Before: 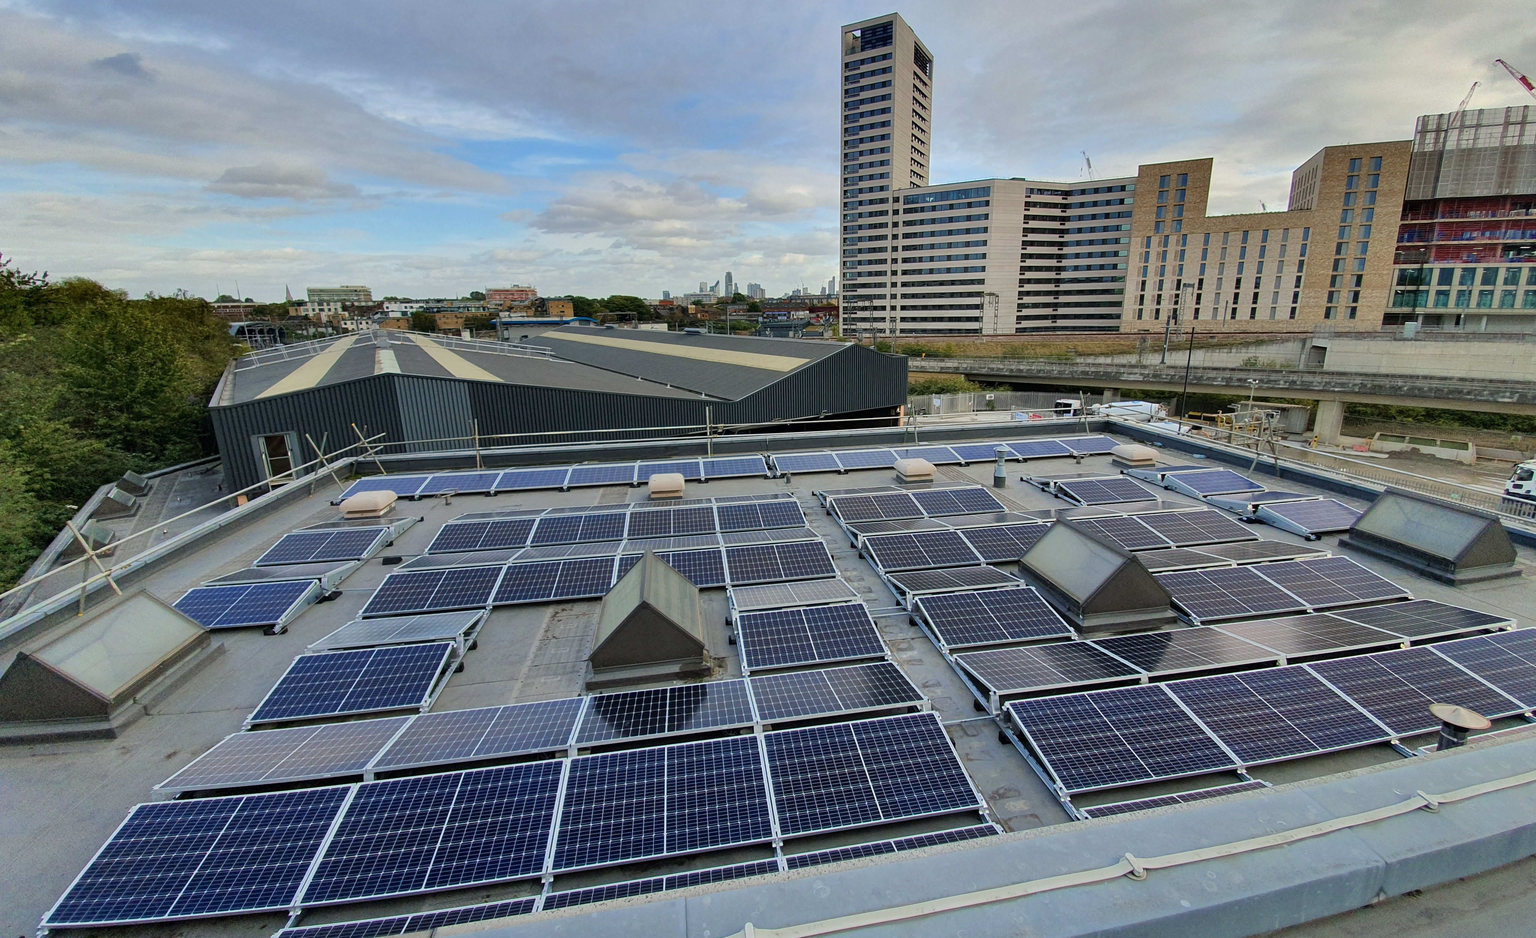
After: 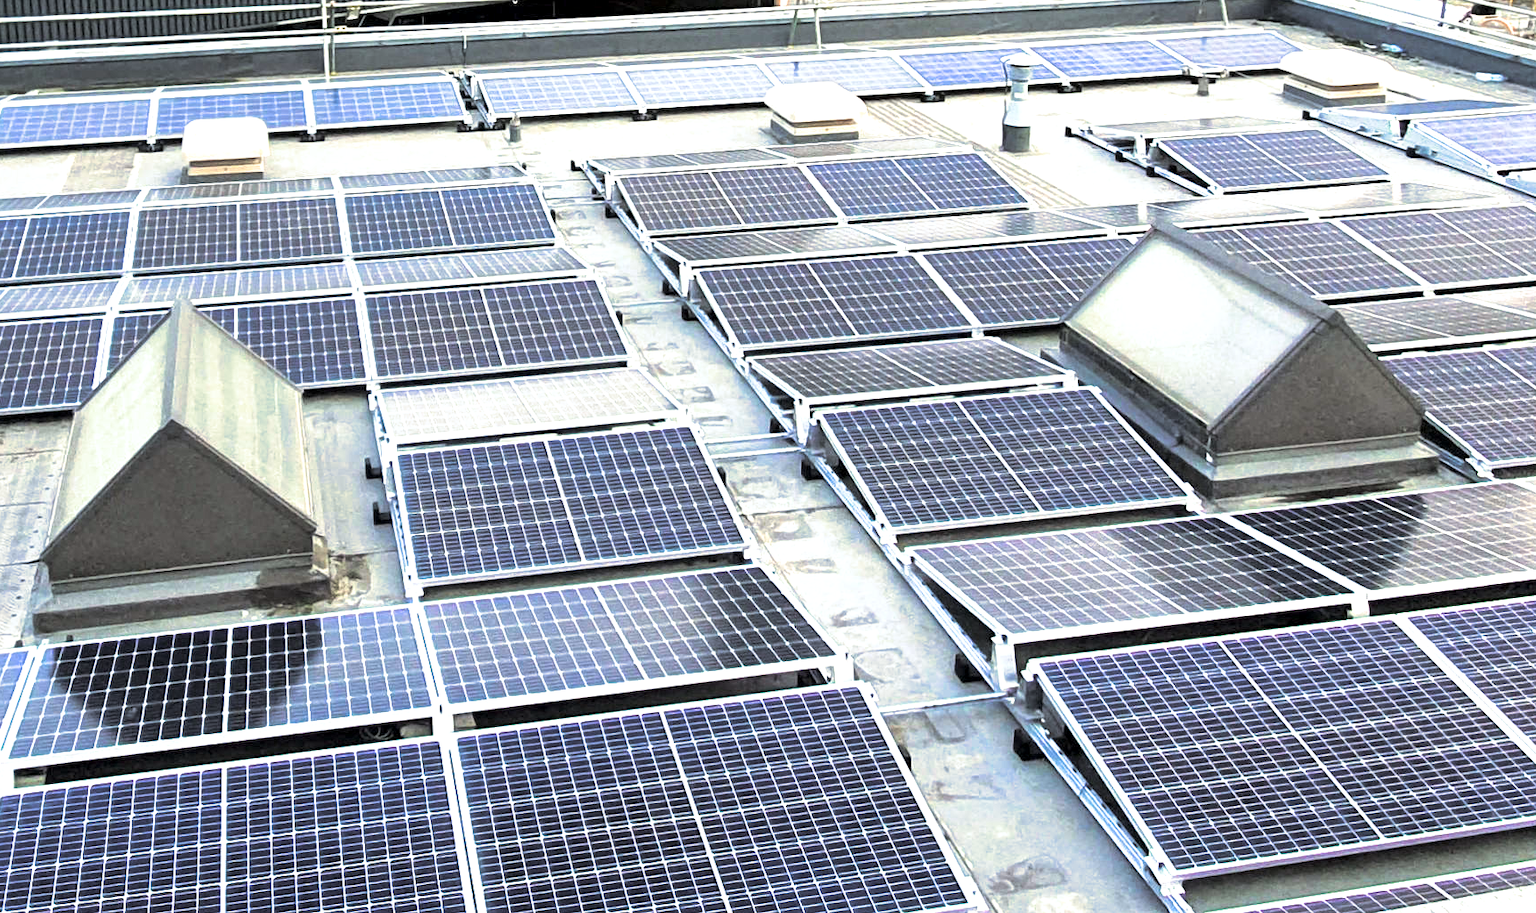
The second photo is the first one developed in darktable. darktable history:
crop: left 37.221%, top 45.169%, right 20.63%, bottom 13.777%
exposure: black level correction 0.001, exposure 1.735 EV, compensate highlight preservation false
white balance: red 0.986, blue 1.01
split-toning: shadows › hue 43.2°, shadows › saturation 0, highlights › hue 50.4°, highlights › saturation 1
